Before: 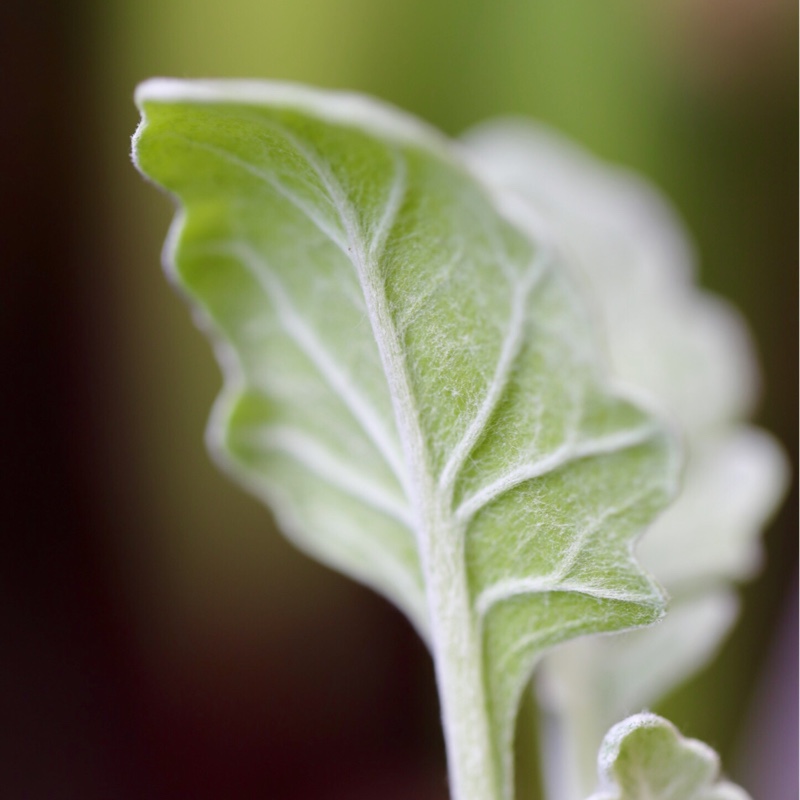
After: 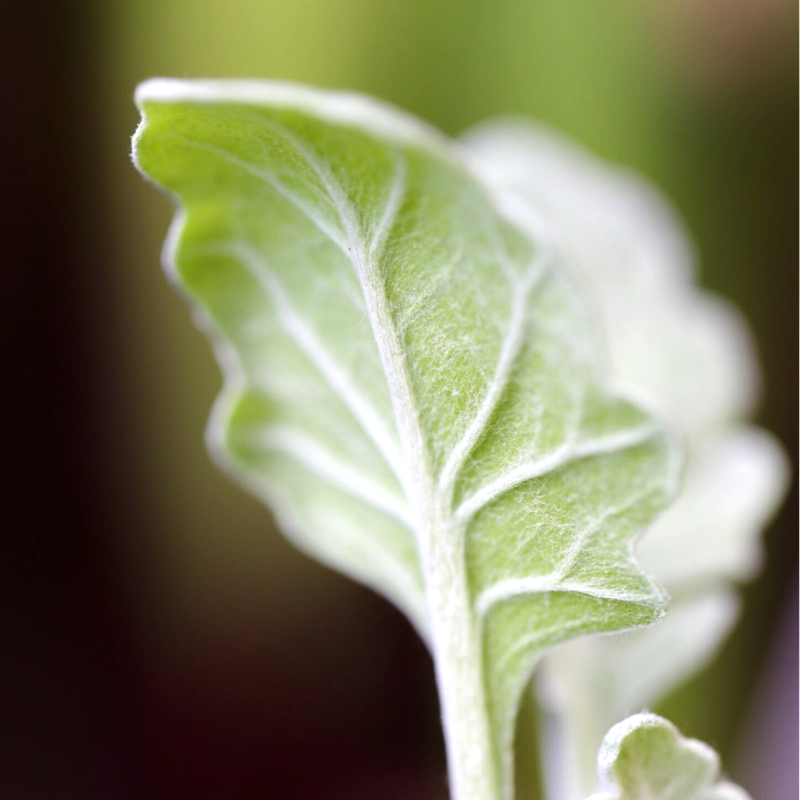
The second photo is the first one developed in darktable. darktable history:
tone equalizer: -8 EV -0.425 EV, -7 EV -0.39 EV, -6 EV -0.352 EV, -5 EV -0.25 EV, -3 EV 0.203 EV, -2 EV 0.335 EV, -1 EV 0.38 EV, +0 EV 0.402 EV
